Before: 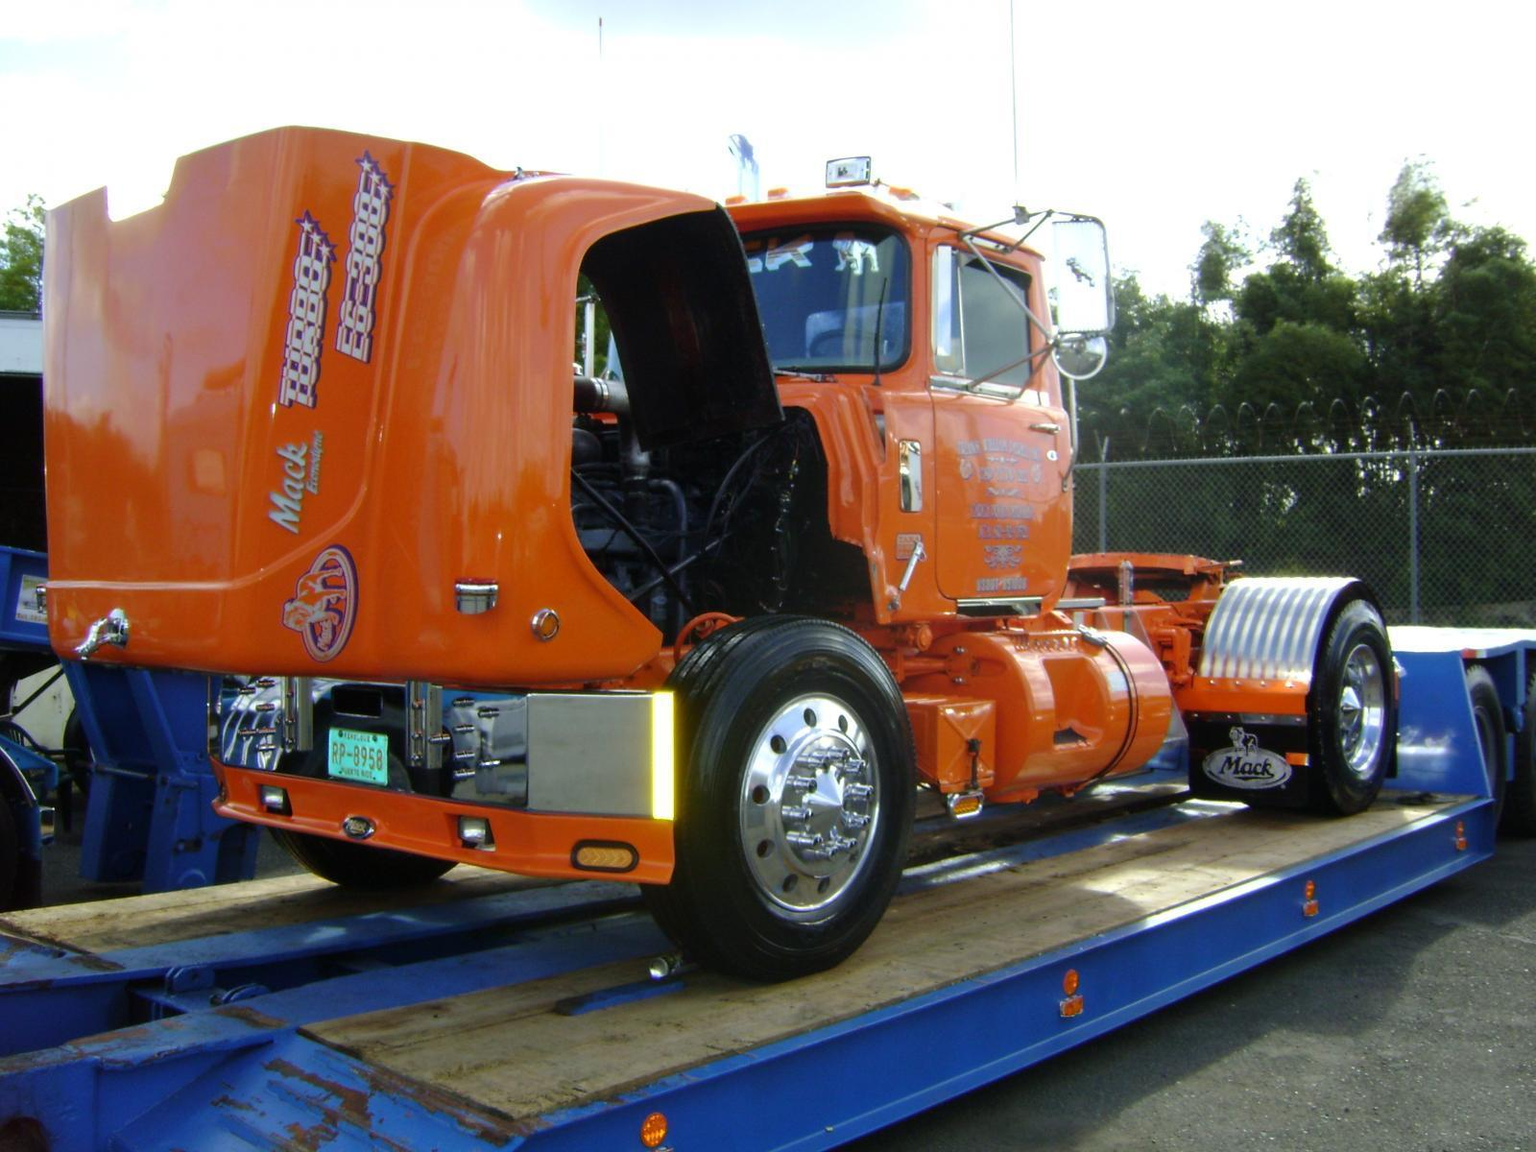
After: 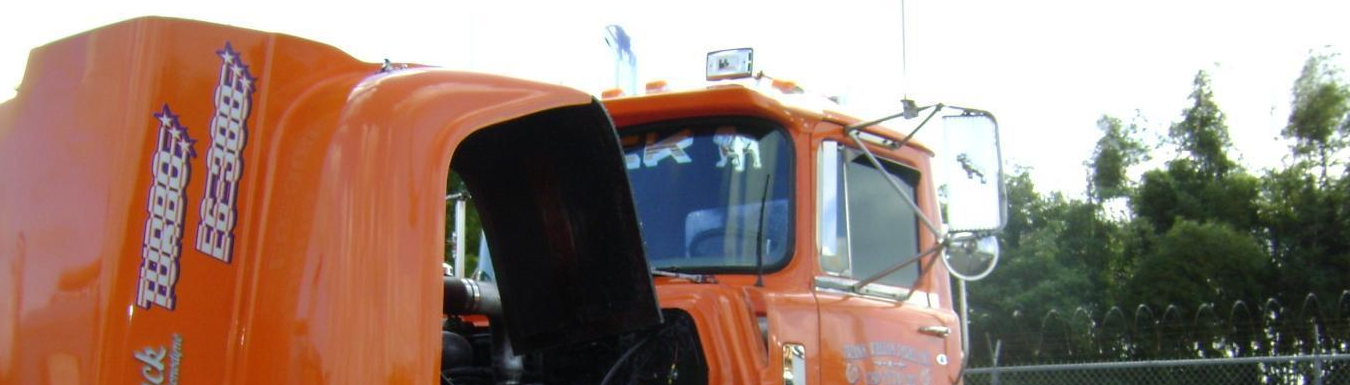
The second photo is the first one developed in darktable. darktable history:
crop and rotate: left 9.64%, top 9.609%, right 5.961%, bottom 58.303%
